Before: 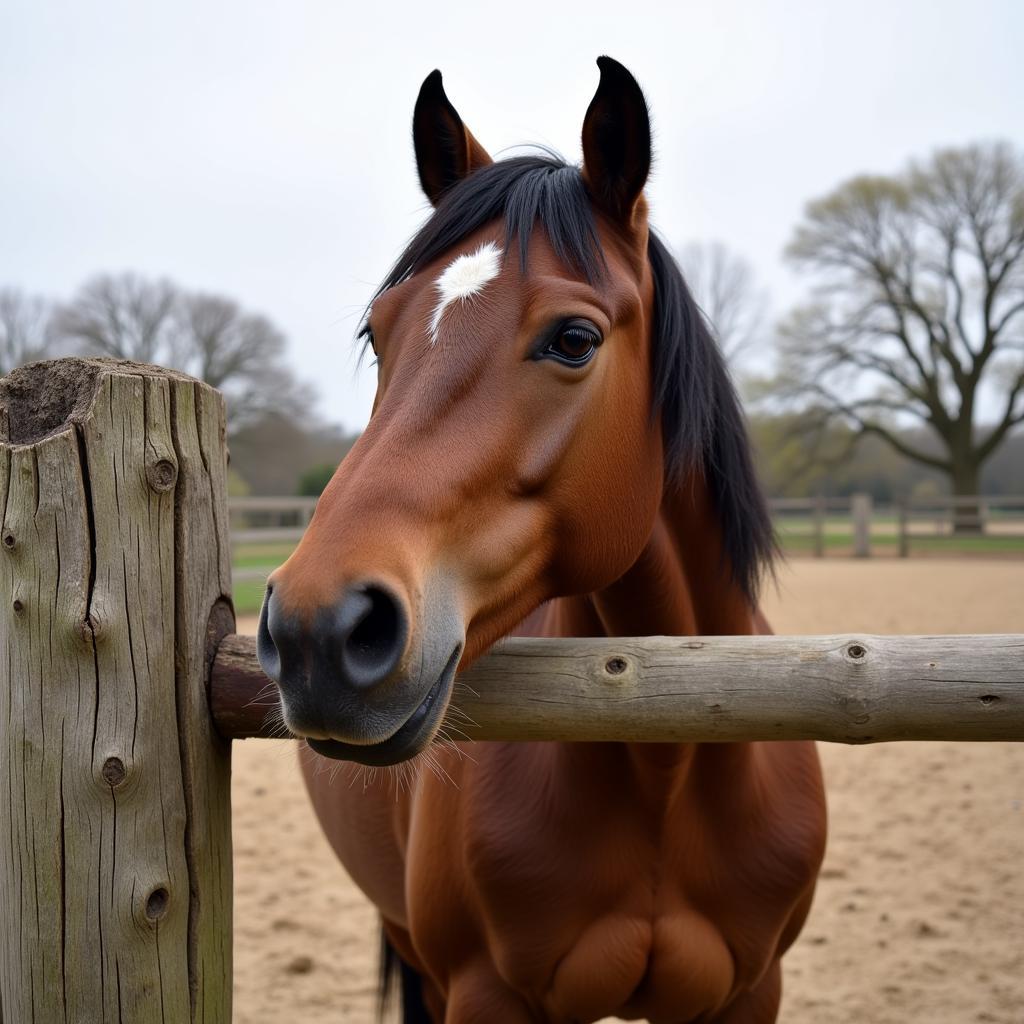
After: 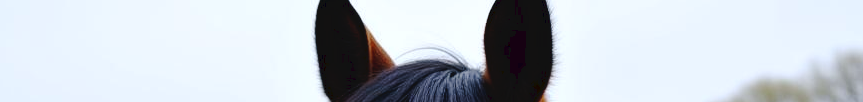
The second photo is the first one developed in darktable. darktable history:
tone curve: curves: ch0 [(0, 0) (0.003, 0.047) (0.011, 0.05) (0.025, 0.053) (0.044, 0.057) (0.069, 0.062) (0.1, 0.084) (0.136, 0.115) (0.177, 0.159) (0.224, 0.216) (0.277, 0.289) (0.335, 0.382) (0.399, 0.474) (0.468, 0.561) (0.543, 0.636) (0.623, 0.705) (0.709, 0.778) (0.801, 0.847) (0.898, 0.916) (1, 1)], preserve colors none
exposure: compensate highlight preservation false
crop and rotate: left 9.644%, top 9.491%, right 6.021%, bottom 80.509%
white balance: red 0.967, blue 1.049
